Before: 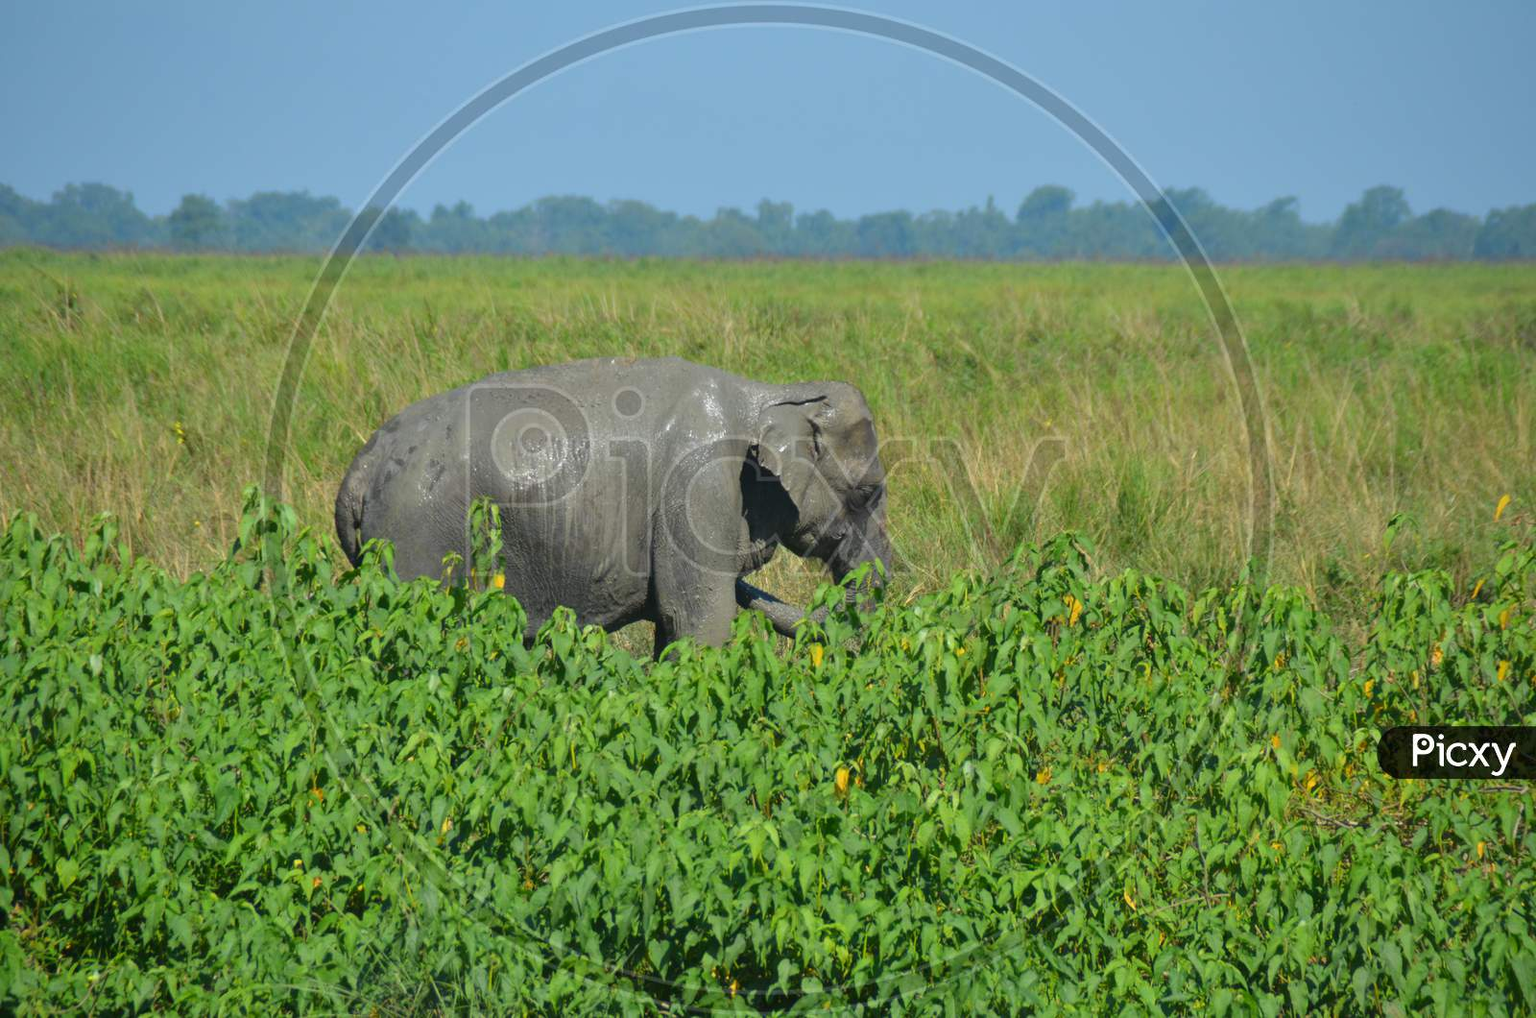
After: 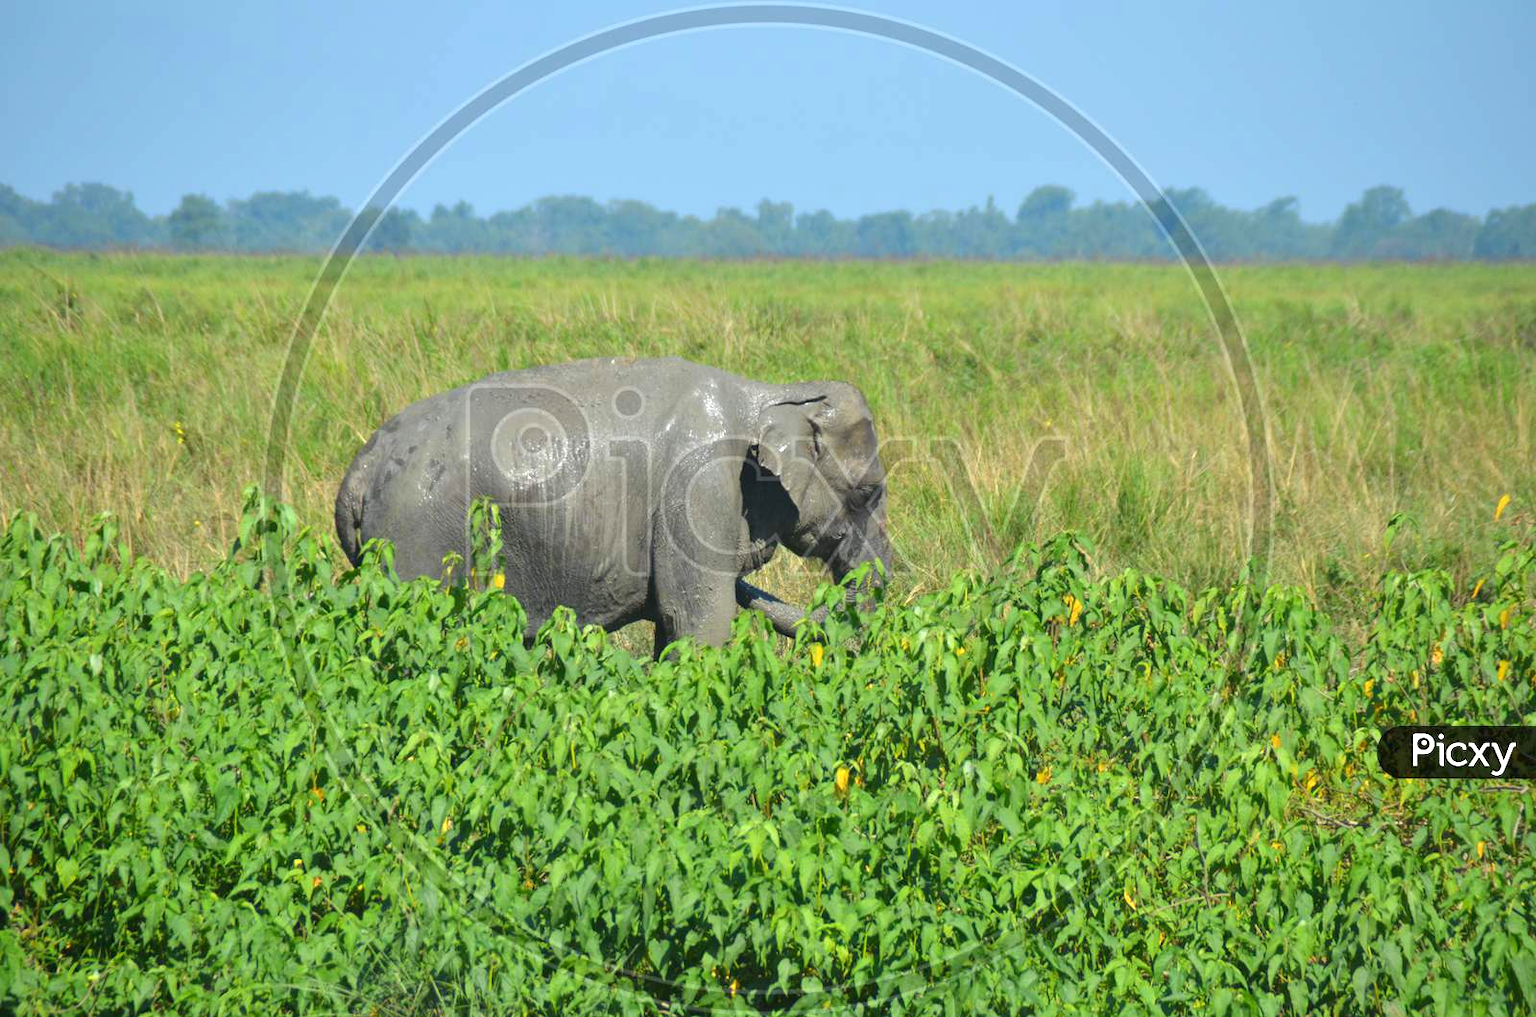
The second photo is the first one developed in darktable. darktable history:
exposure: exposure 0.551 EV, compensate exposure bias true, compensate highlight preservation false
